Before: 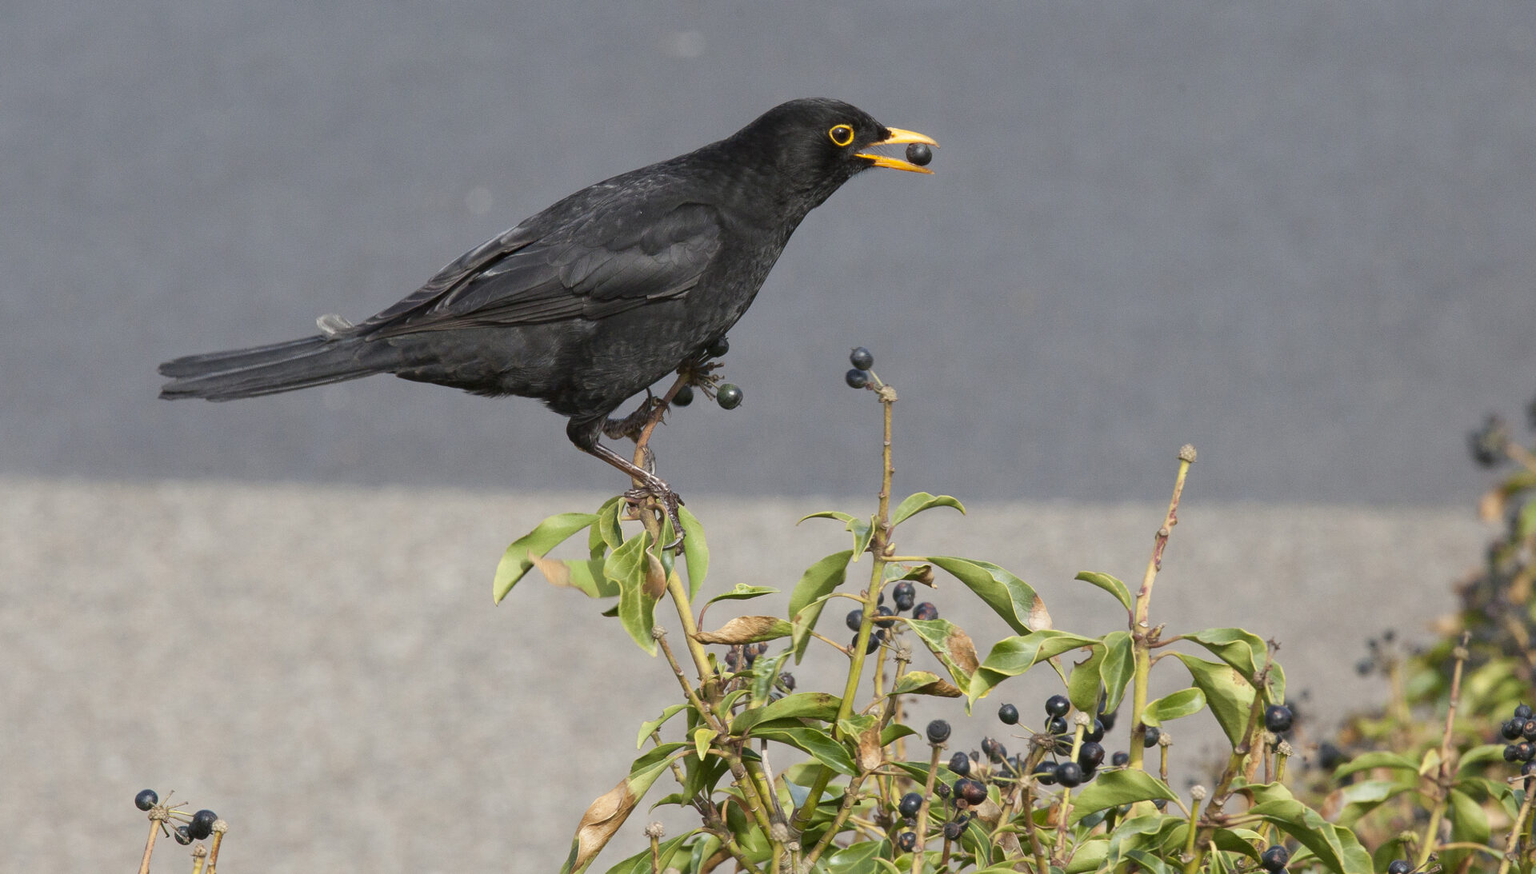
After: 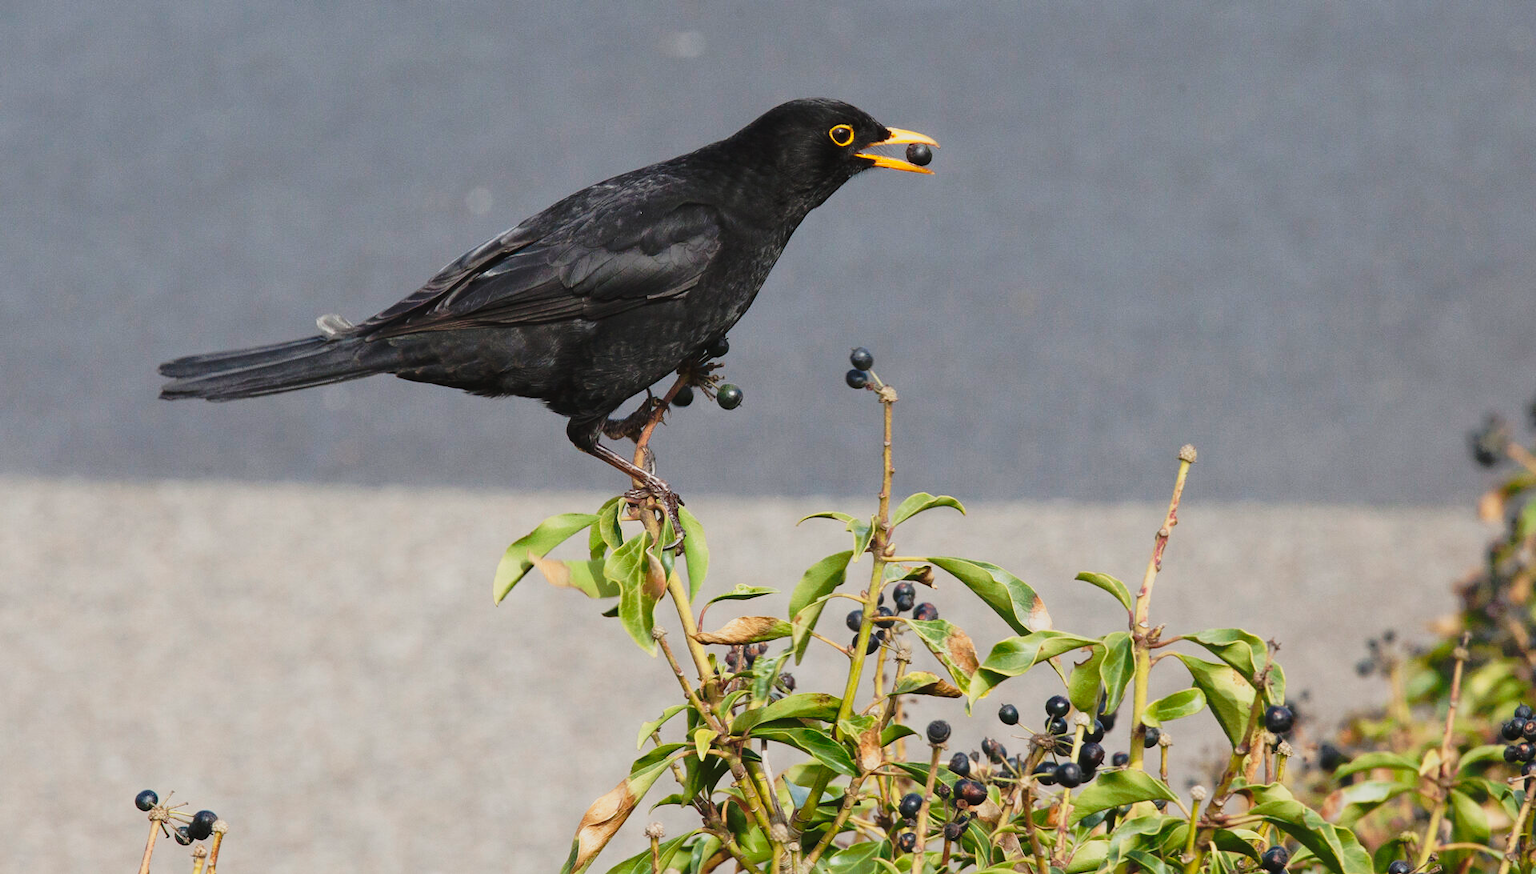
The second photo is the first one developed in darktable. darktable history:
tone curve: curves: ch0 [(0, 0.032) (0.094, 0.08) (0.265, 0.208) (0.41, 0.417) (0.498, 0.496) (0.638, 0.673) (0.819, 0.841) (0.96, 0.899)]; ch1 [(0, 0) (0.161, 0.092) (0.37, 0.302) (0.417, 0.434) (0.495, 0.504) (0.576, 0.589) (0.725, 0.765) (1, 1)]; ch2 [(0, 0) (0.352, 0.403) (0.45, 0.469) (0.521, 0.515) (0.59, 0.579) (1, 1)], preserve colors none
